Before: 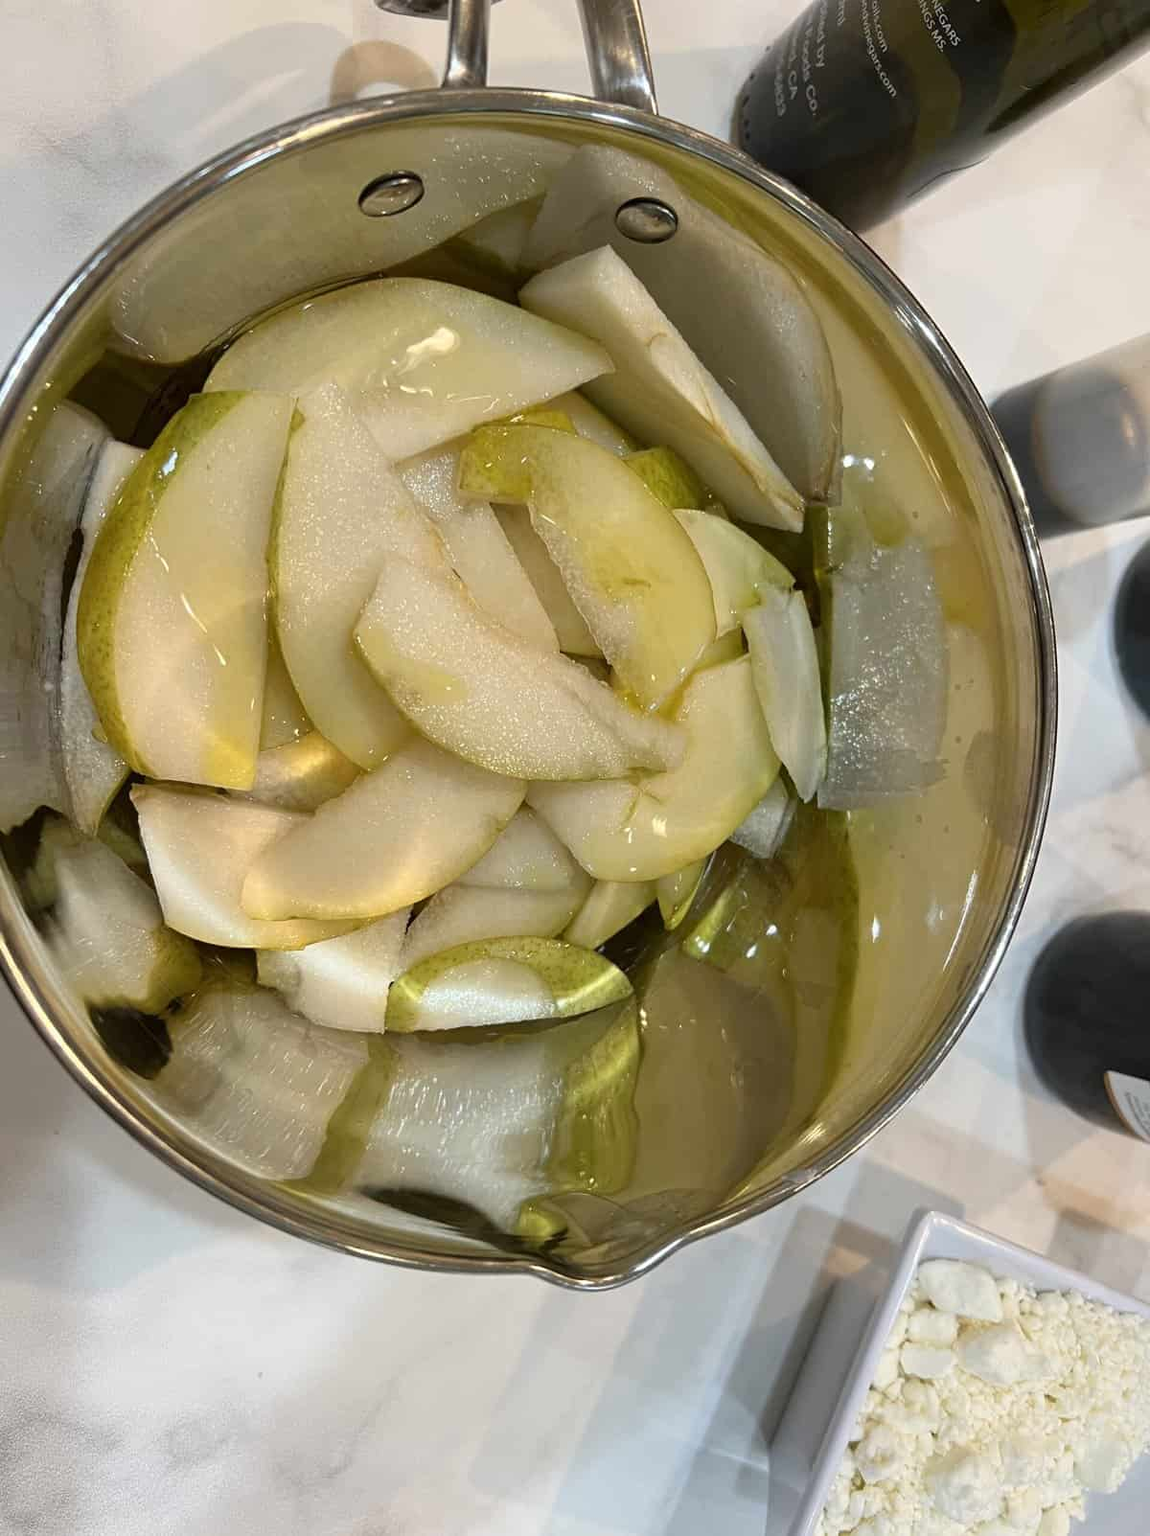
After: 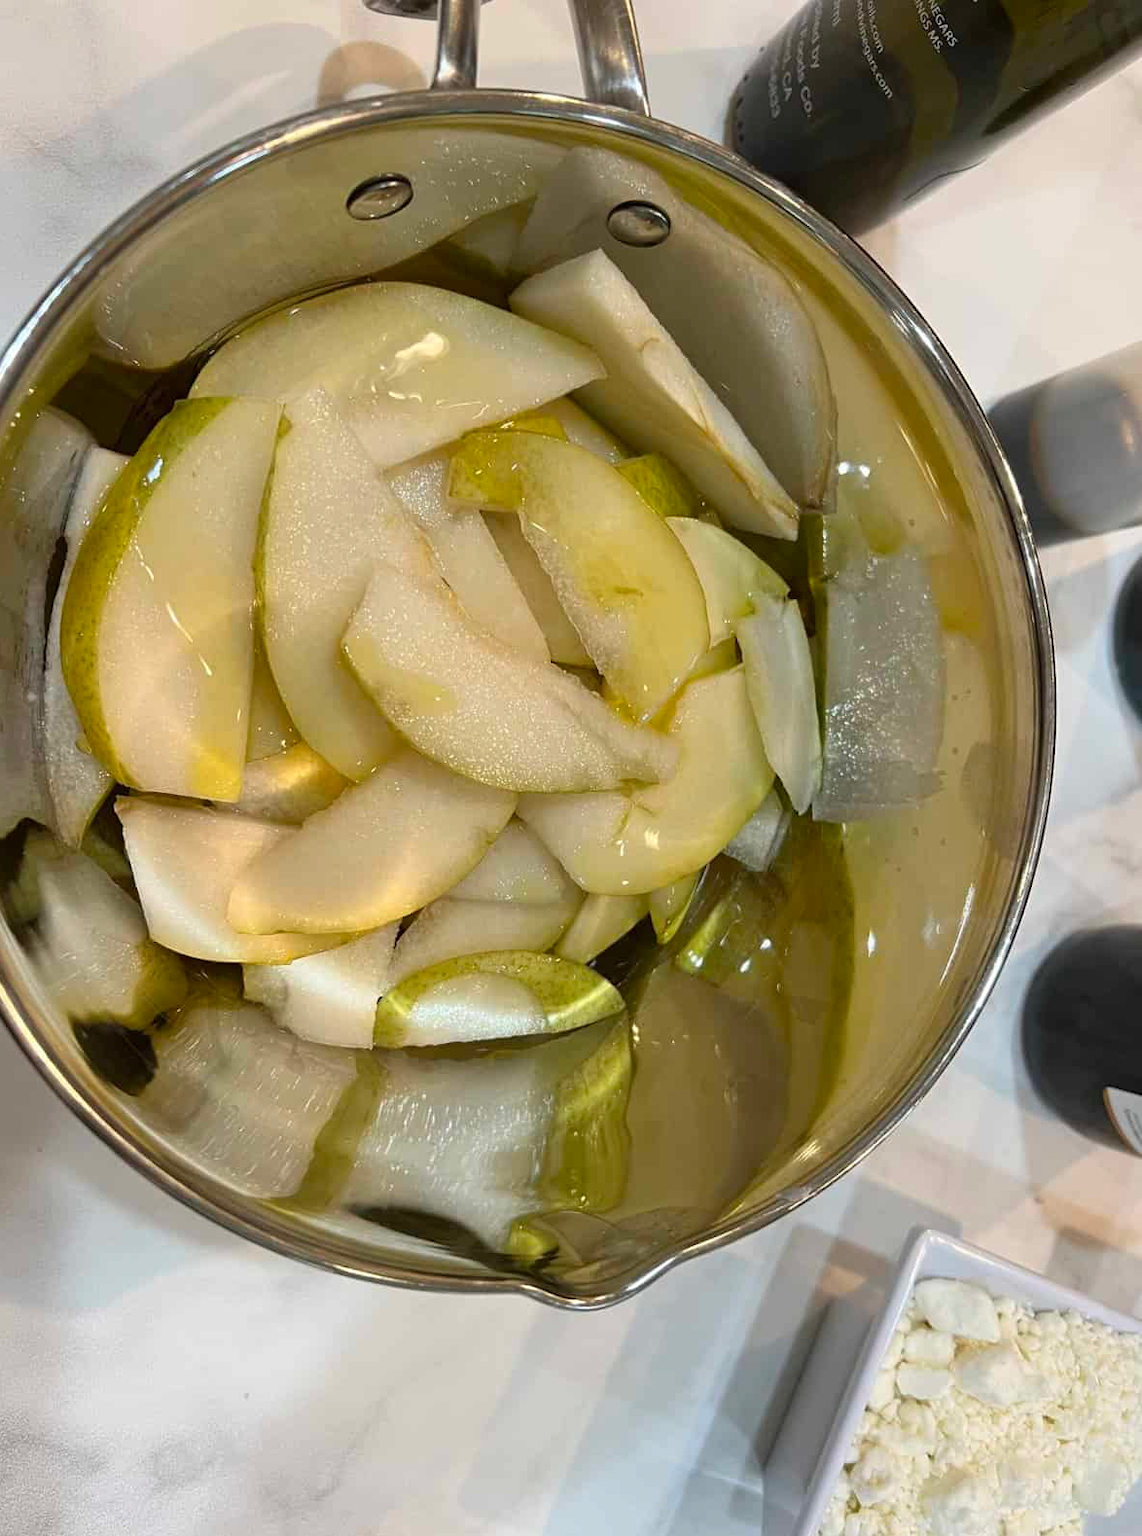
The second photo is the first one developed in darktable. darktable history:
crop and rotate: left 1.566%, right 0.555%, bottom 1.439%
